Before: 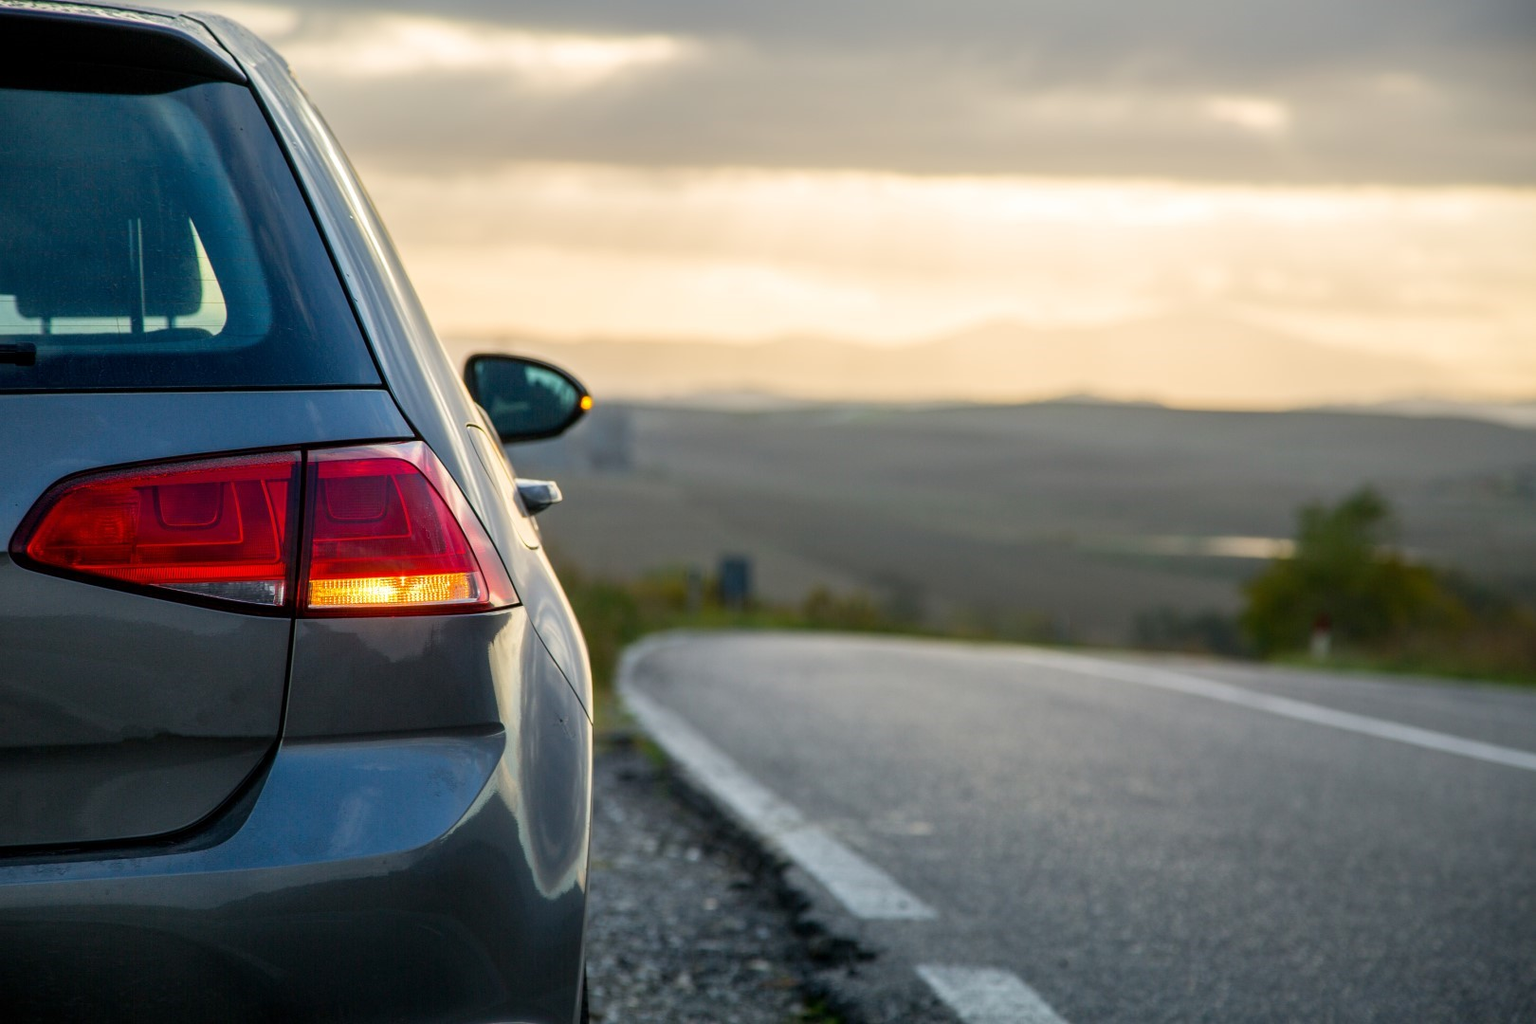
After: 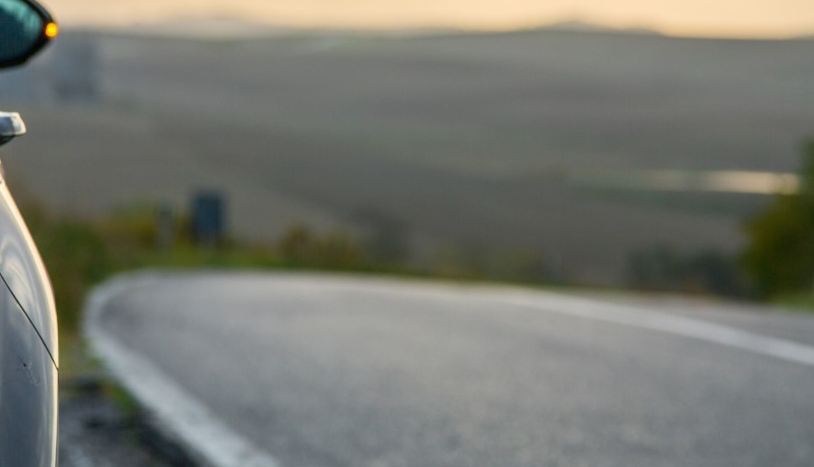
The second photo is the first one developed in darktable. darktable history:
exposure: exposure 0 EV, compensate highlight preservation false
crop: left 35.03%, top 36.625%, right 14.663%, bottom 20.057%
